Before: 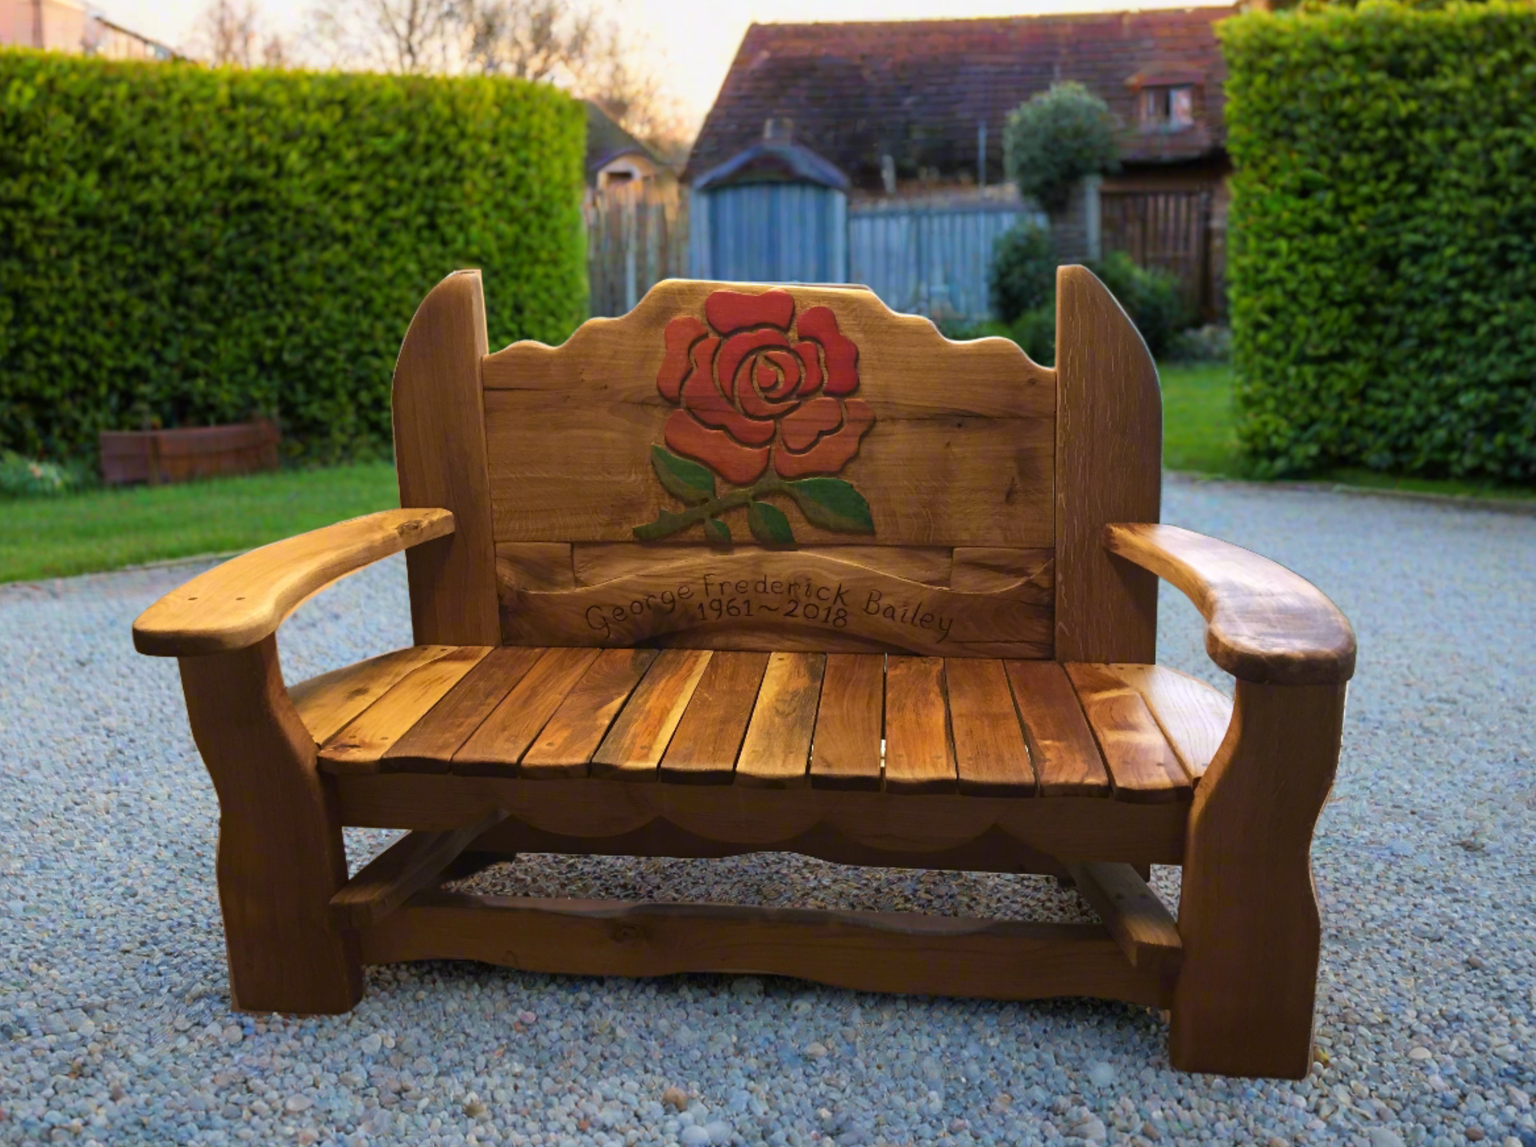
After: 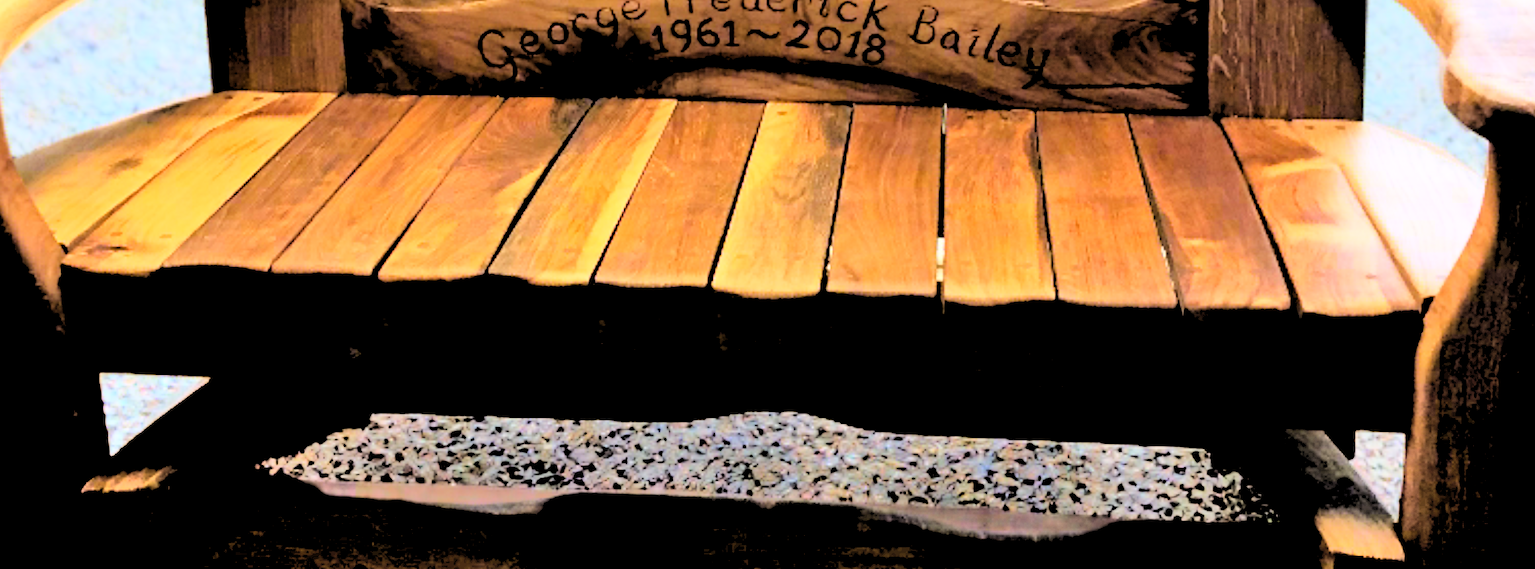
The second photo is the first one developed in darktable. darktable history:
shadows and highlights: shadows 52.34, highlights -28.23, soften with gaussian
crop: left 18.091%, top 51.13%, right 17.525%, bottom 16.85%
rgb levels: levels [[0.027, 0.429, 0.996], [0, 0.5, 1], [0, 0.5, 1]]
base curve: curves: ch0 [(0, 0) (0.028, 0.03) (0.121, 0.232) (0.46, 0.748) (0.859, 0.968) (1, 1)]
